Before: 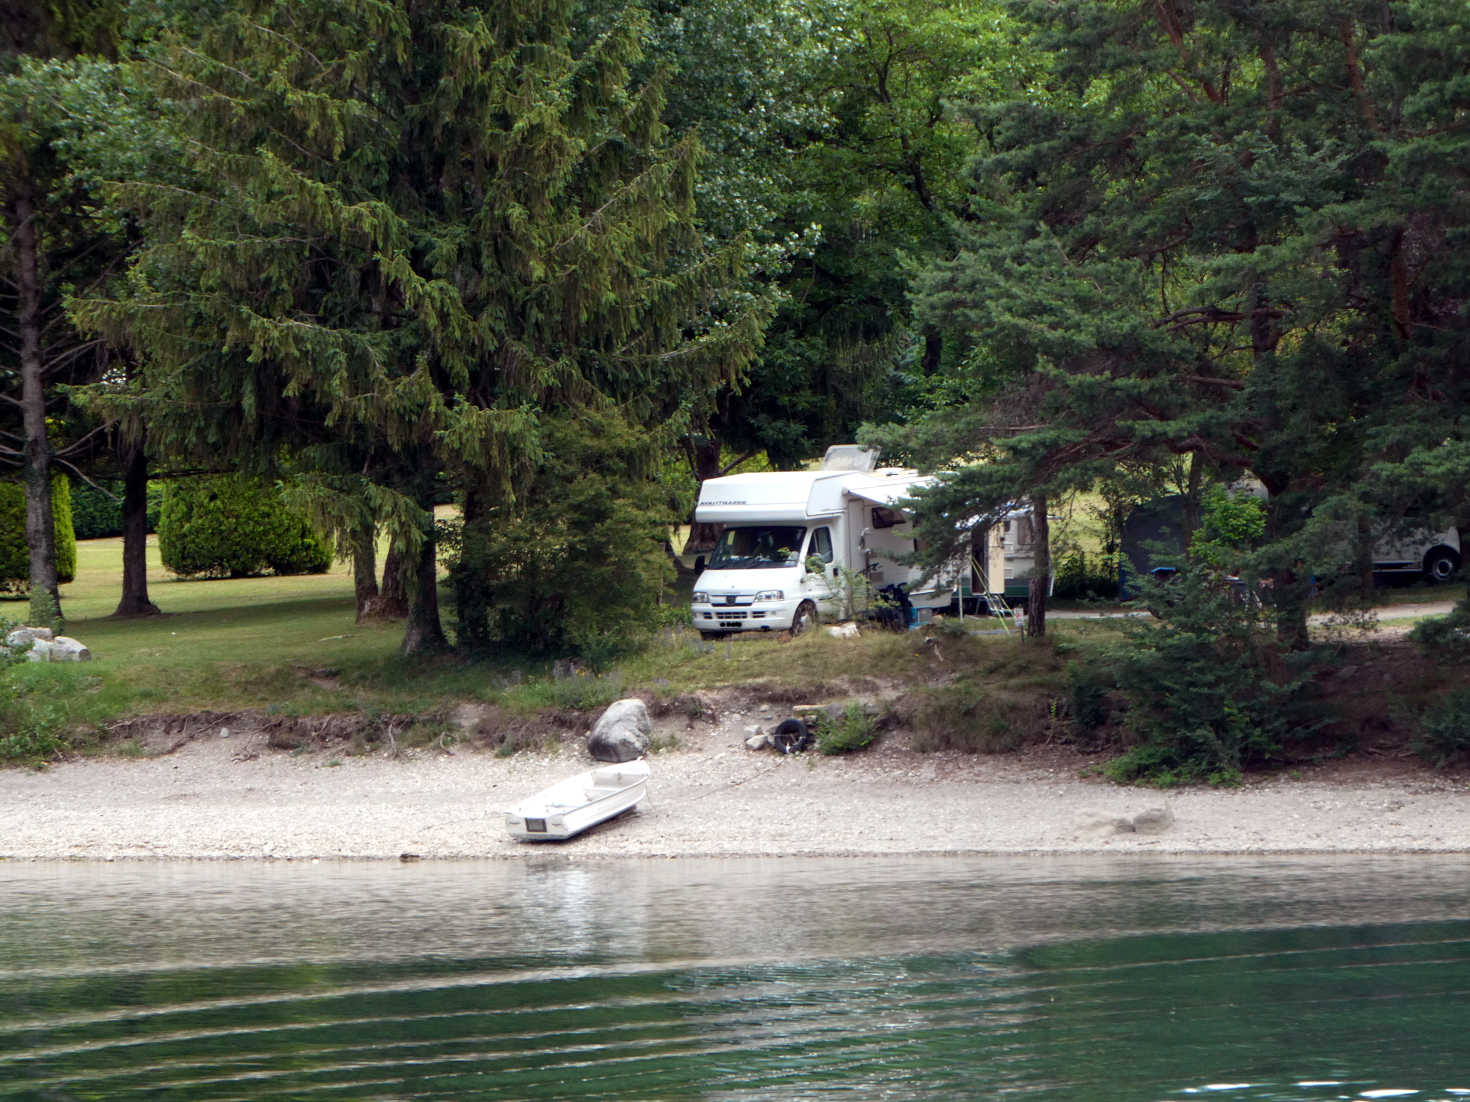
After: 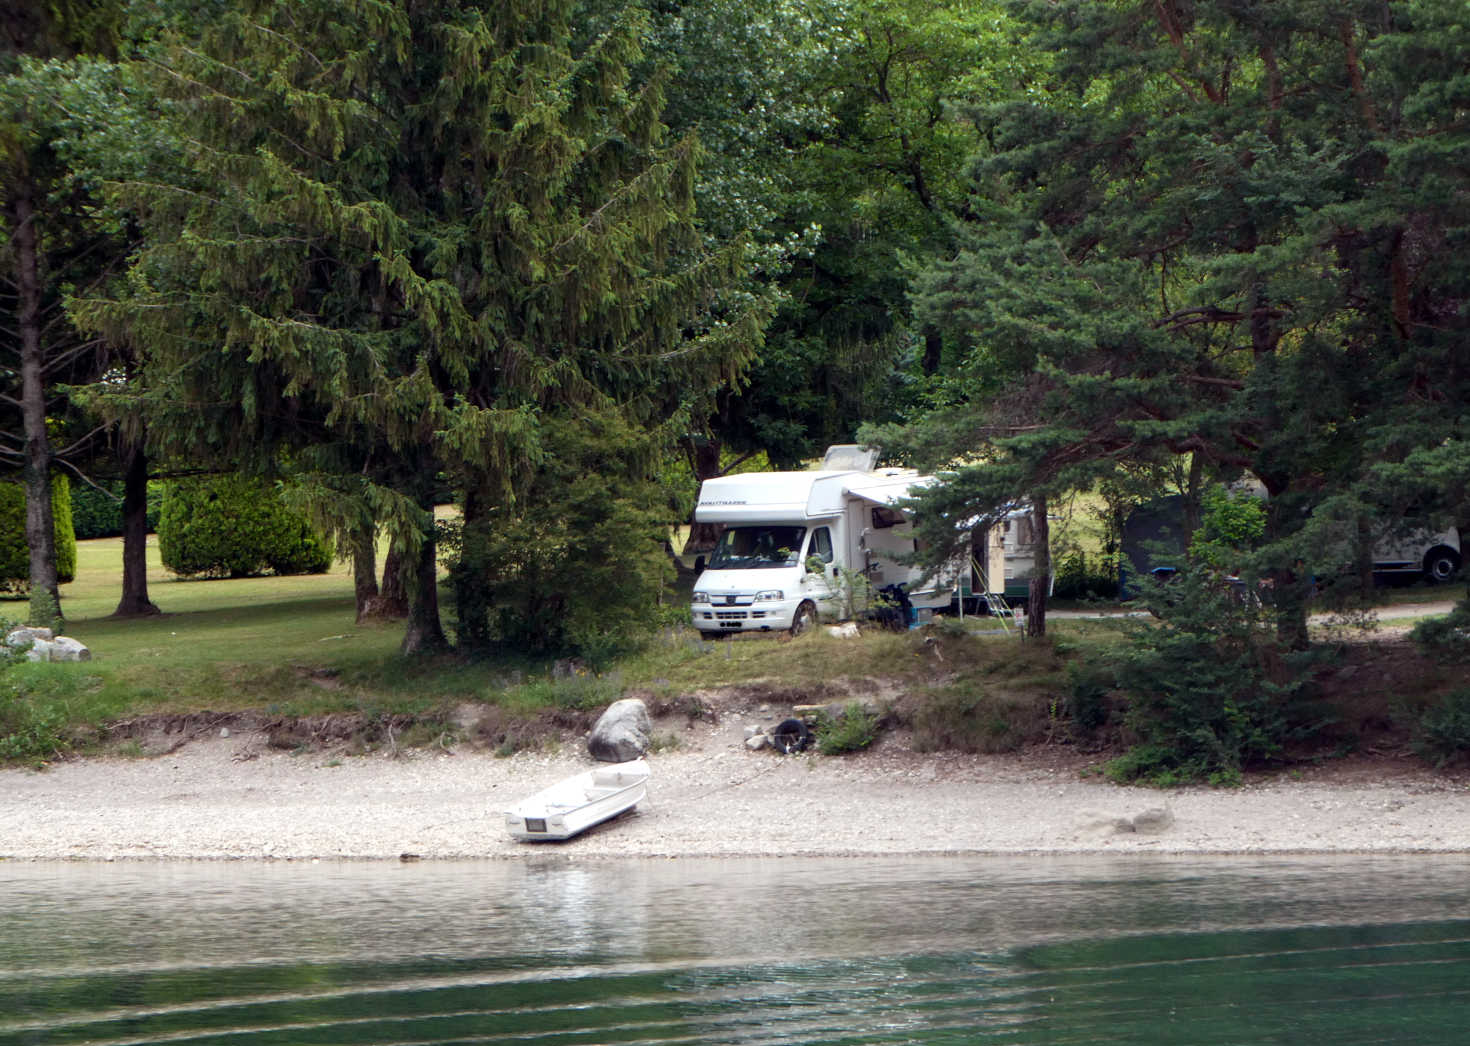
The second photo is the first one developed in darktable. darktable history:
crop and rotate: top 0.008%, bottom 5.07%
